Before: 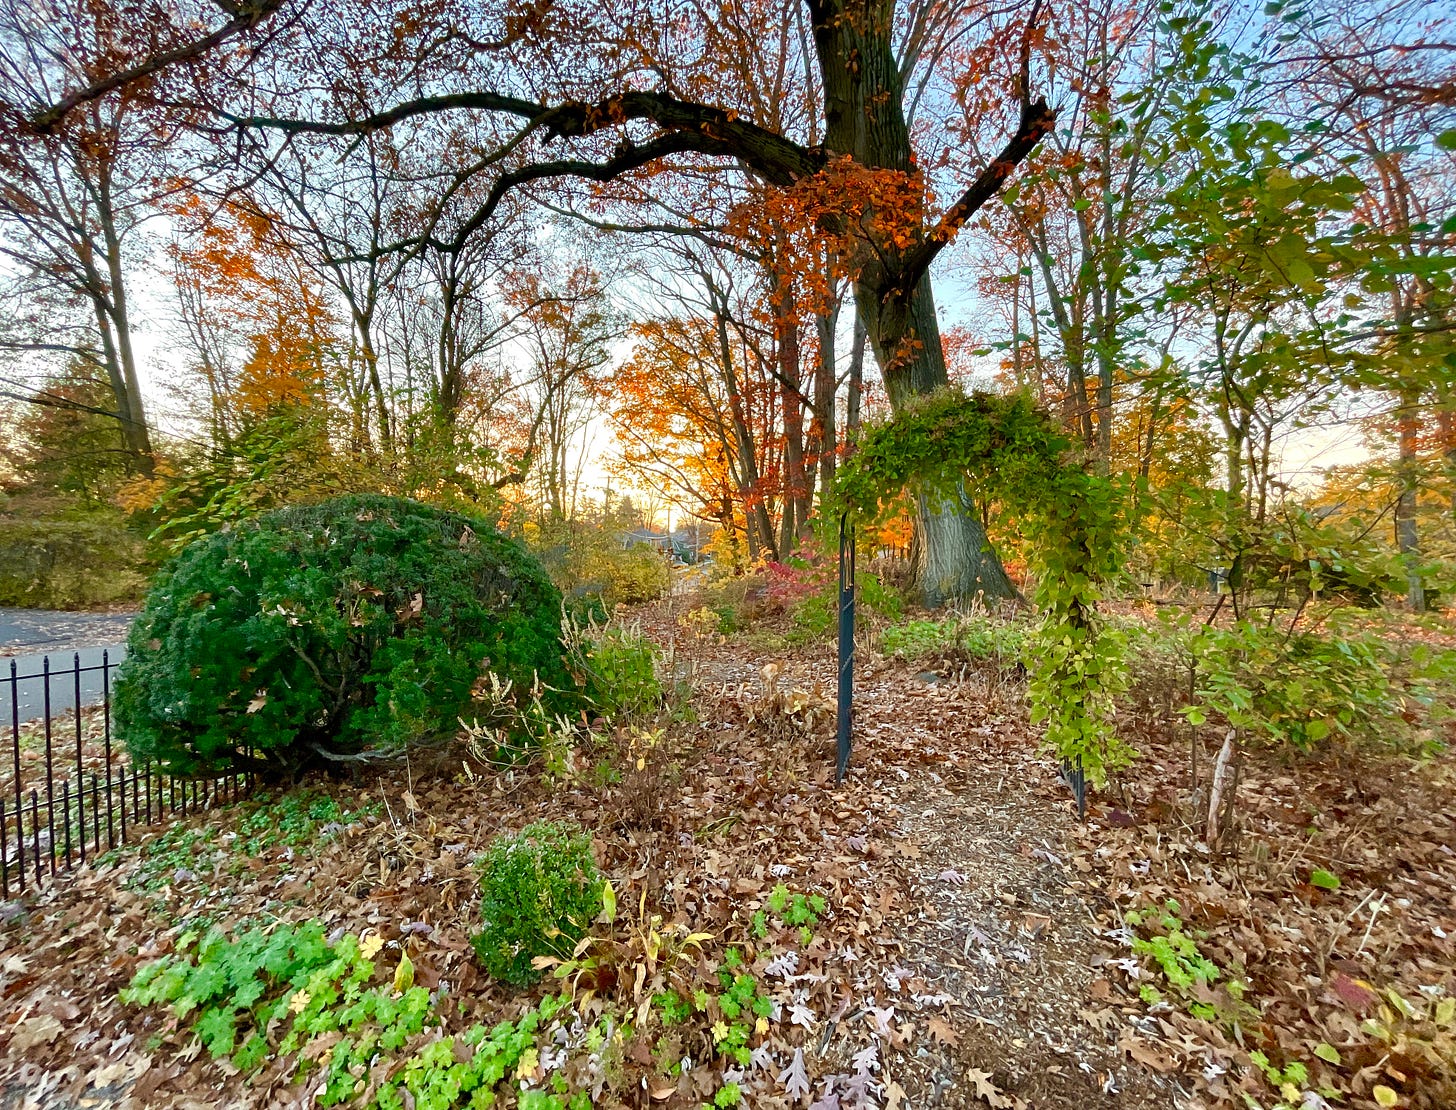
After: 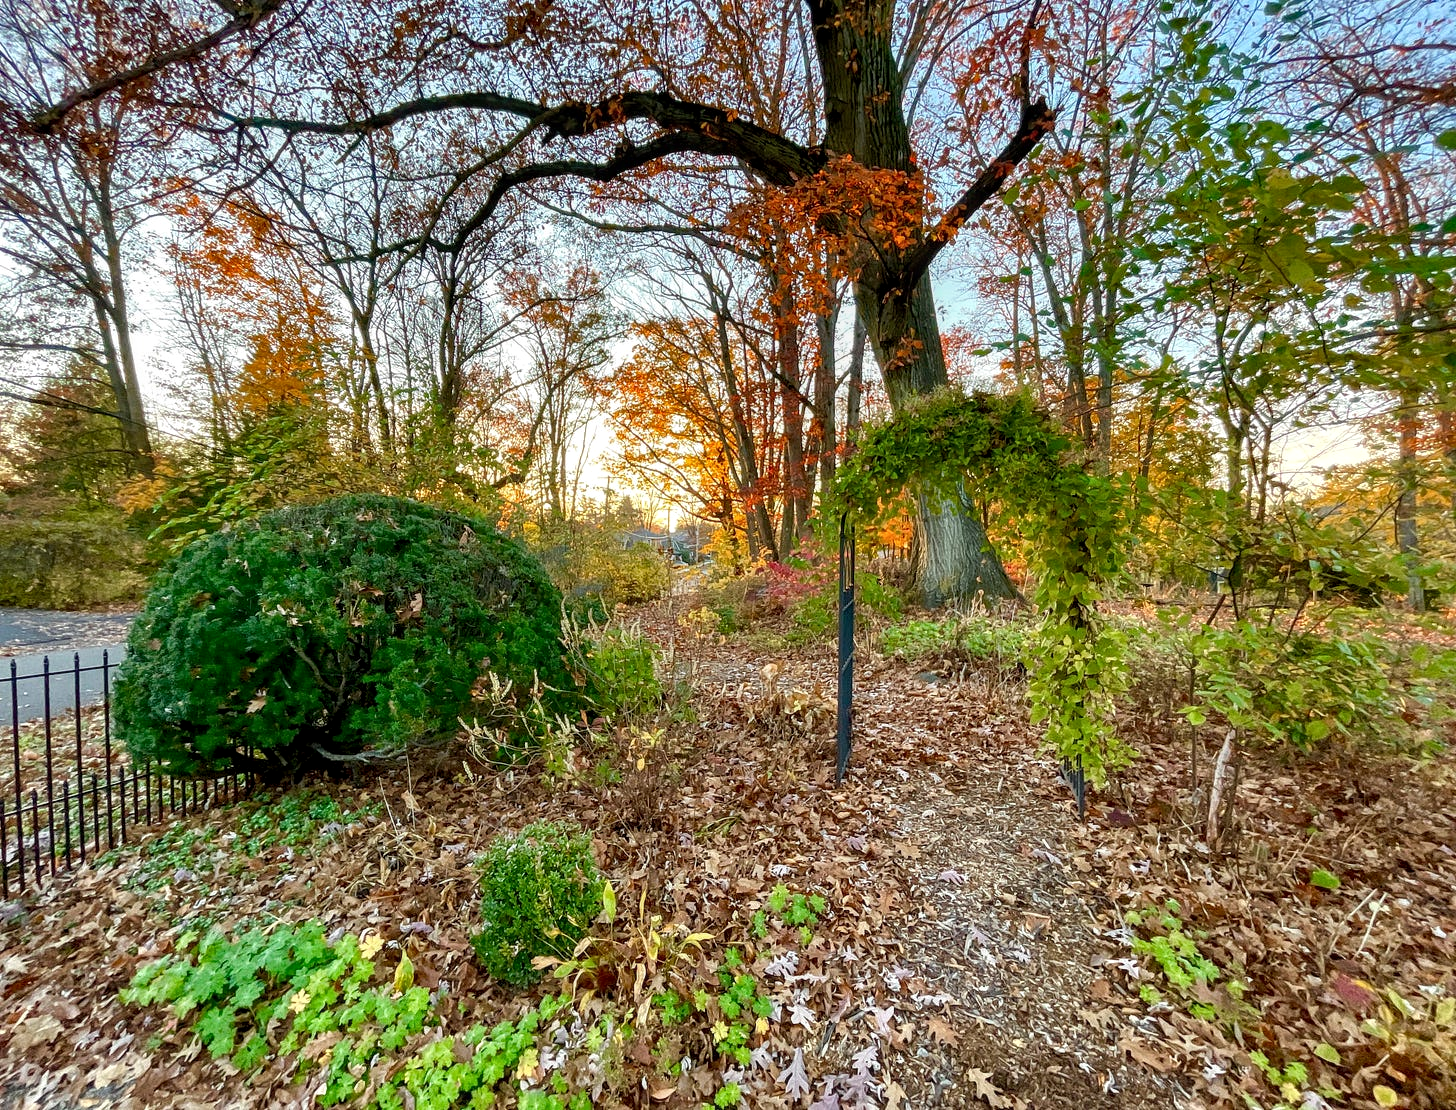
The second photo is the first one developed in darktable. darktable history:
local contrast: on, module defaults
exposure: black level correction 0.001, compensate highlight preservation false
